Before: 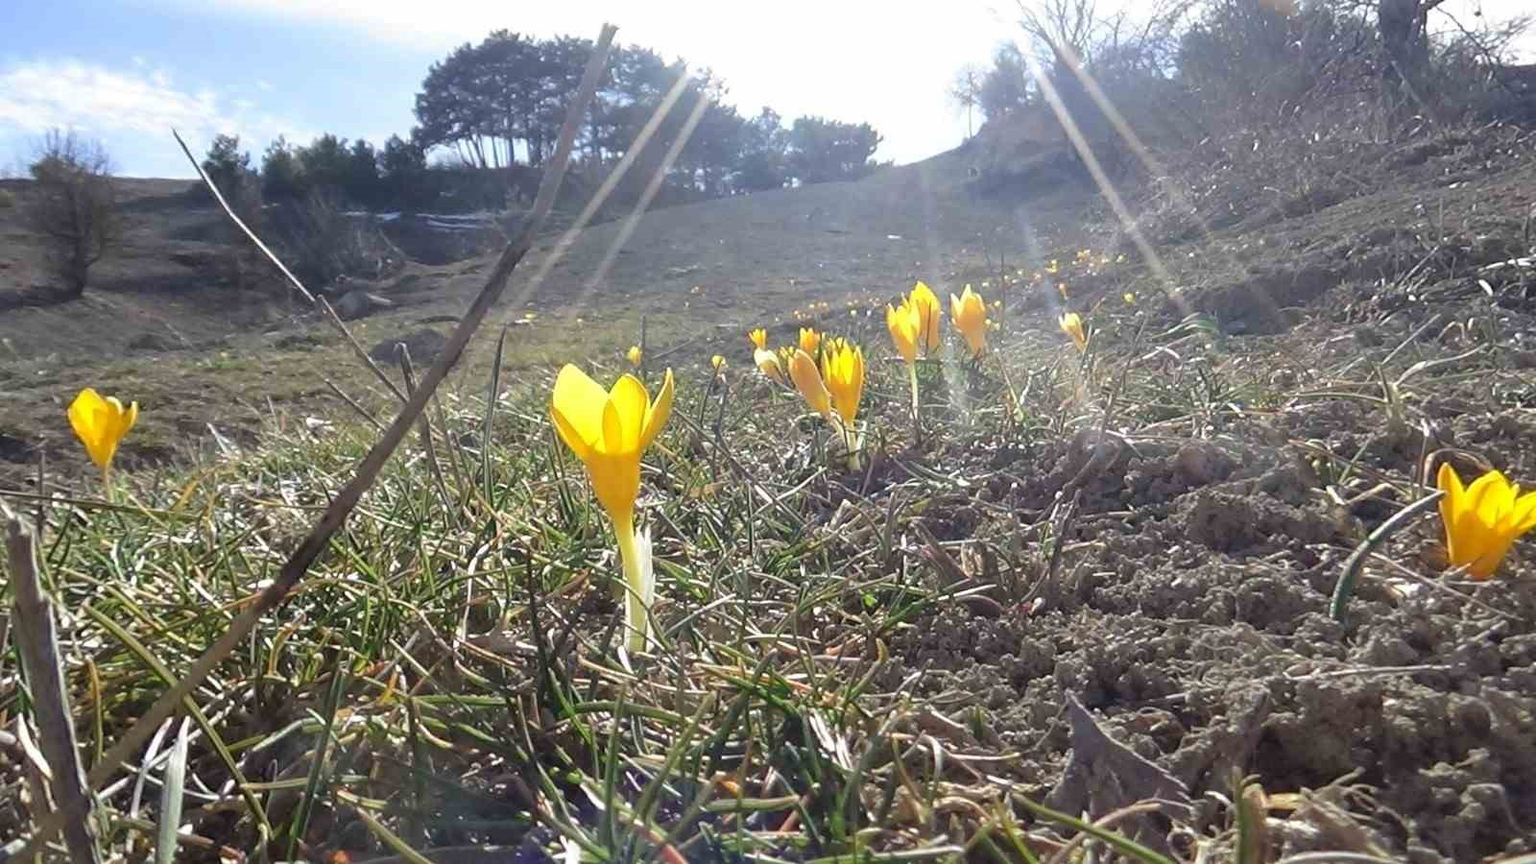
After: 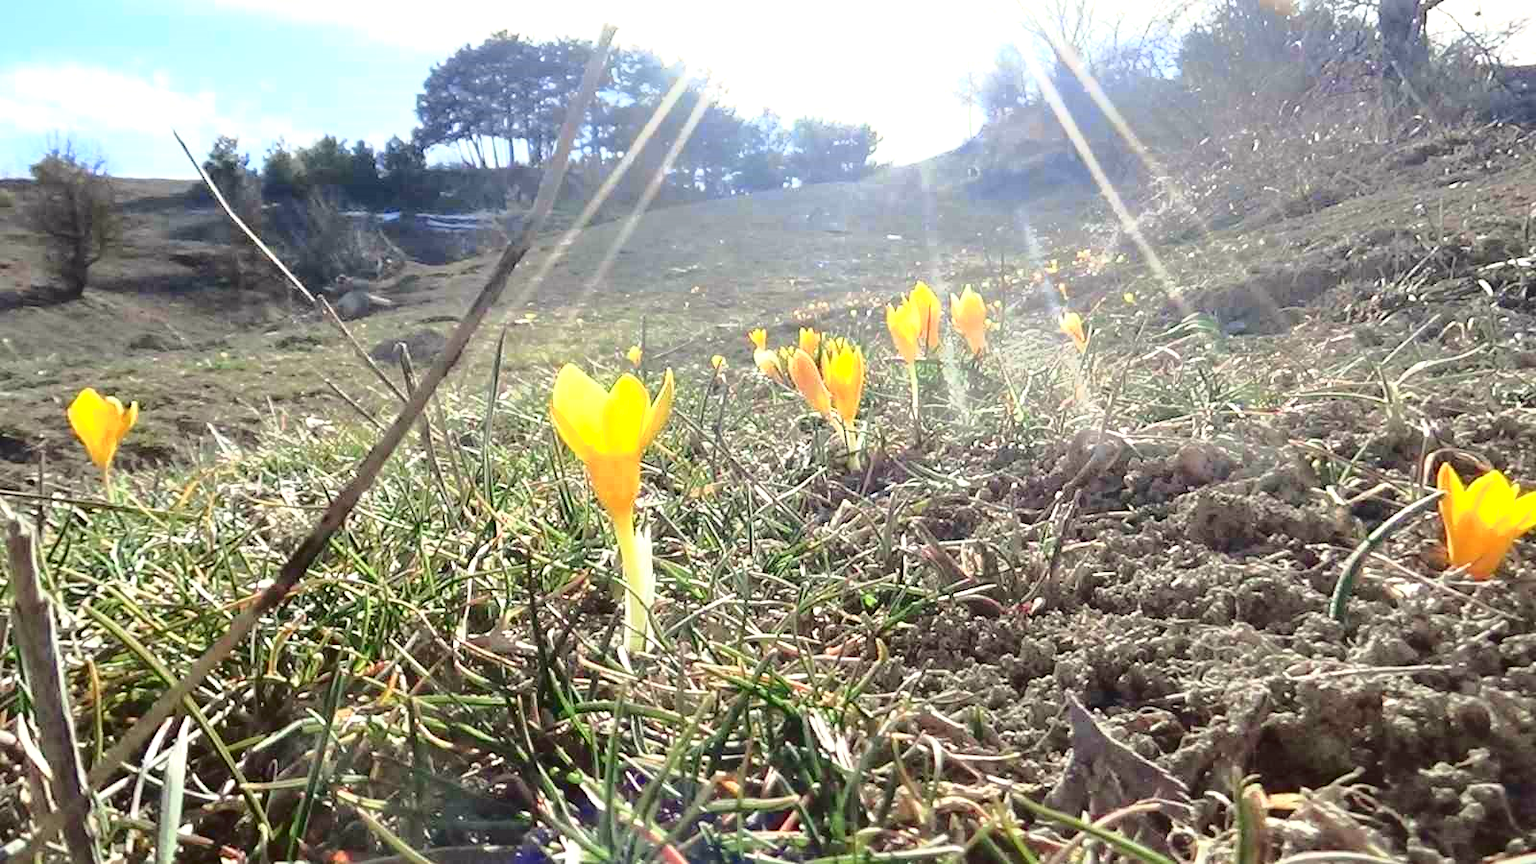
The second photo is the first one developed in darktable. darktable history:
tone curve: curves: ch0 [(0, 0.039) (0.194, 0.159) (0.469, 0.544) (0.693, 0.77) (0.751, 0.871) (1, 1)]; ch1 [(0, 0) (0.508, 0.506) (0.547, 0.563) (0.592, 0.631) (0.715, 0.706) (1, 1)]; ch2 [(0, 0) (0.243, 0.175) (0.362, 0.301) (0.492, 0.515) (0.544, 0.557) (0.595, 0.612) (0.631, 0.641) (1, 1)], color space Lab, independent channels, preserve colors none
exposure: black level correction 0.005, exposure 0.417 EV, compensate highlight preservation false
